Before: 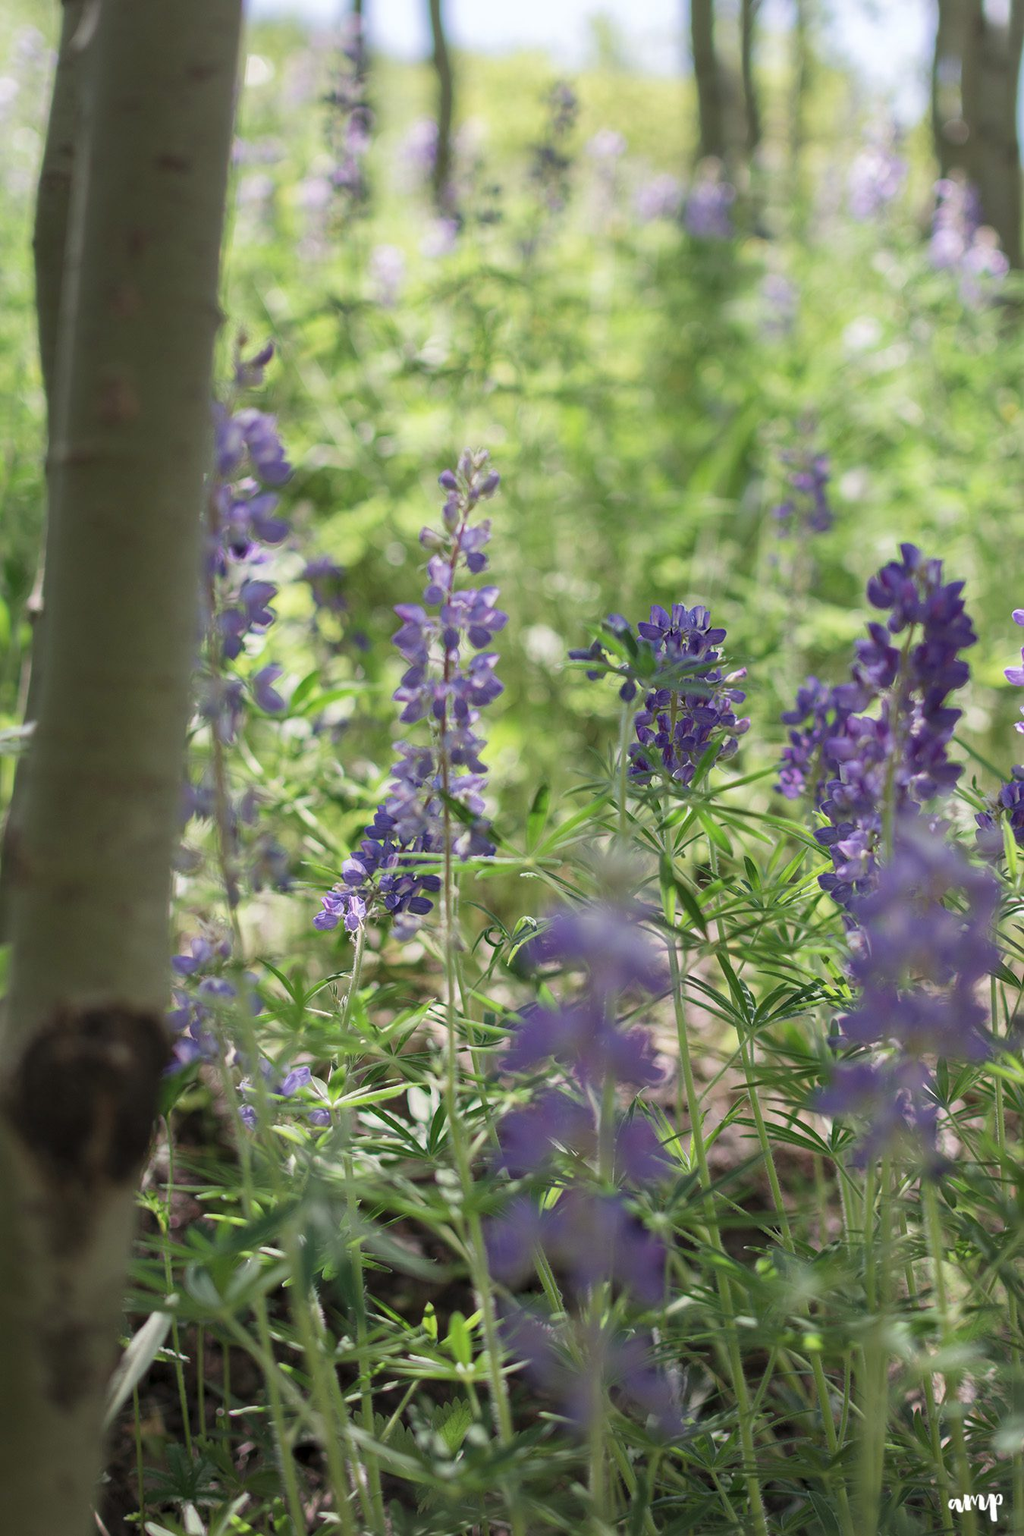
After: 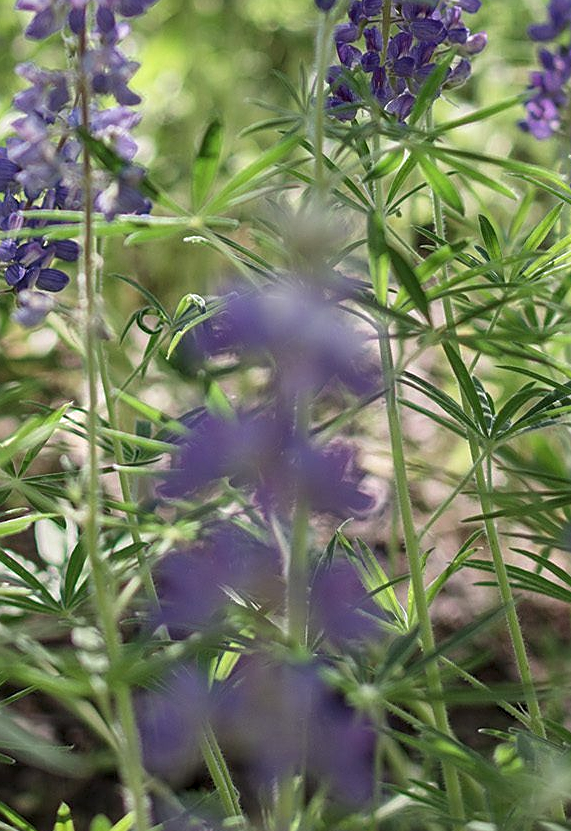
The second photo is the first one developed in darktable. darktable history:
crop: left 37.185%, top 45.185%, right 20.5%, bottom 13.761%
sharpen: amount 0.532
local contrast: on, module defaults
